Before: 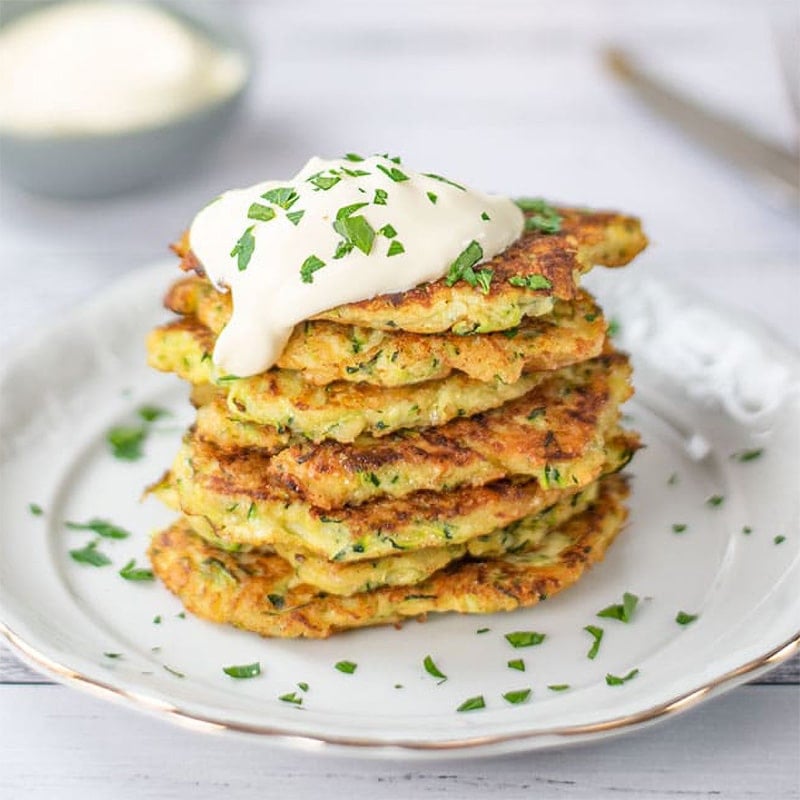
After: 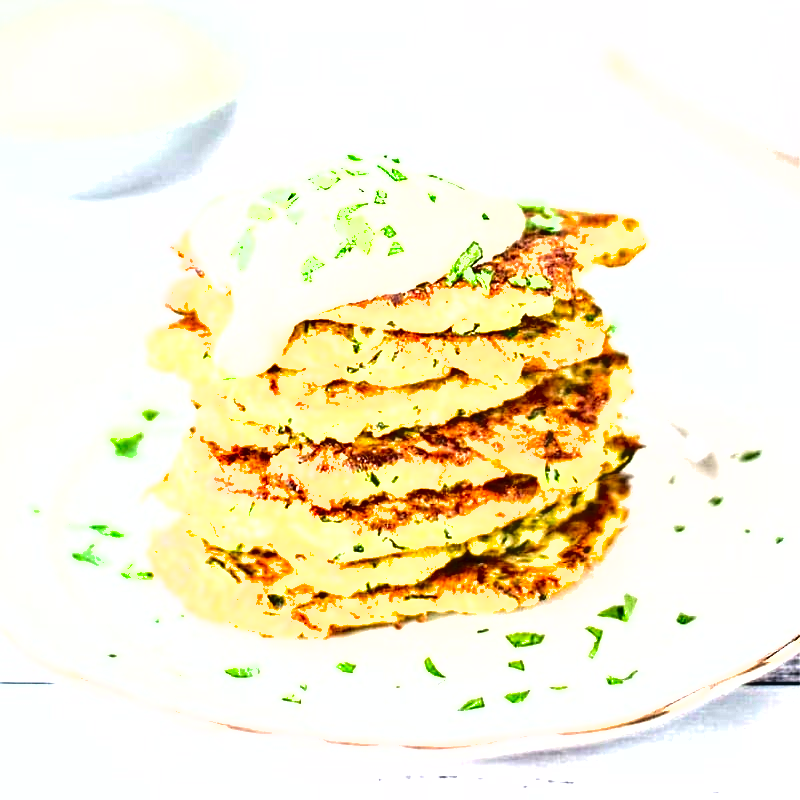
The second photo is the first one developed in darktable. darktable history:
exposure: black level correction 0, exposure 1.9 EV, compensate highlight preservation false
shadows and highlights: low approximation 0.01, soften with gaussian
